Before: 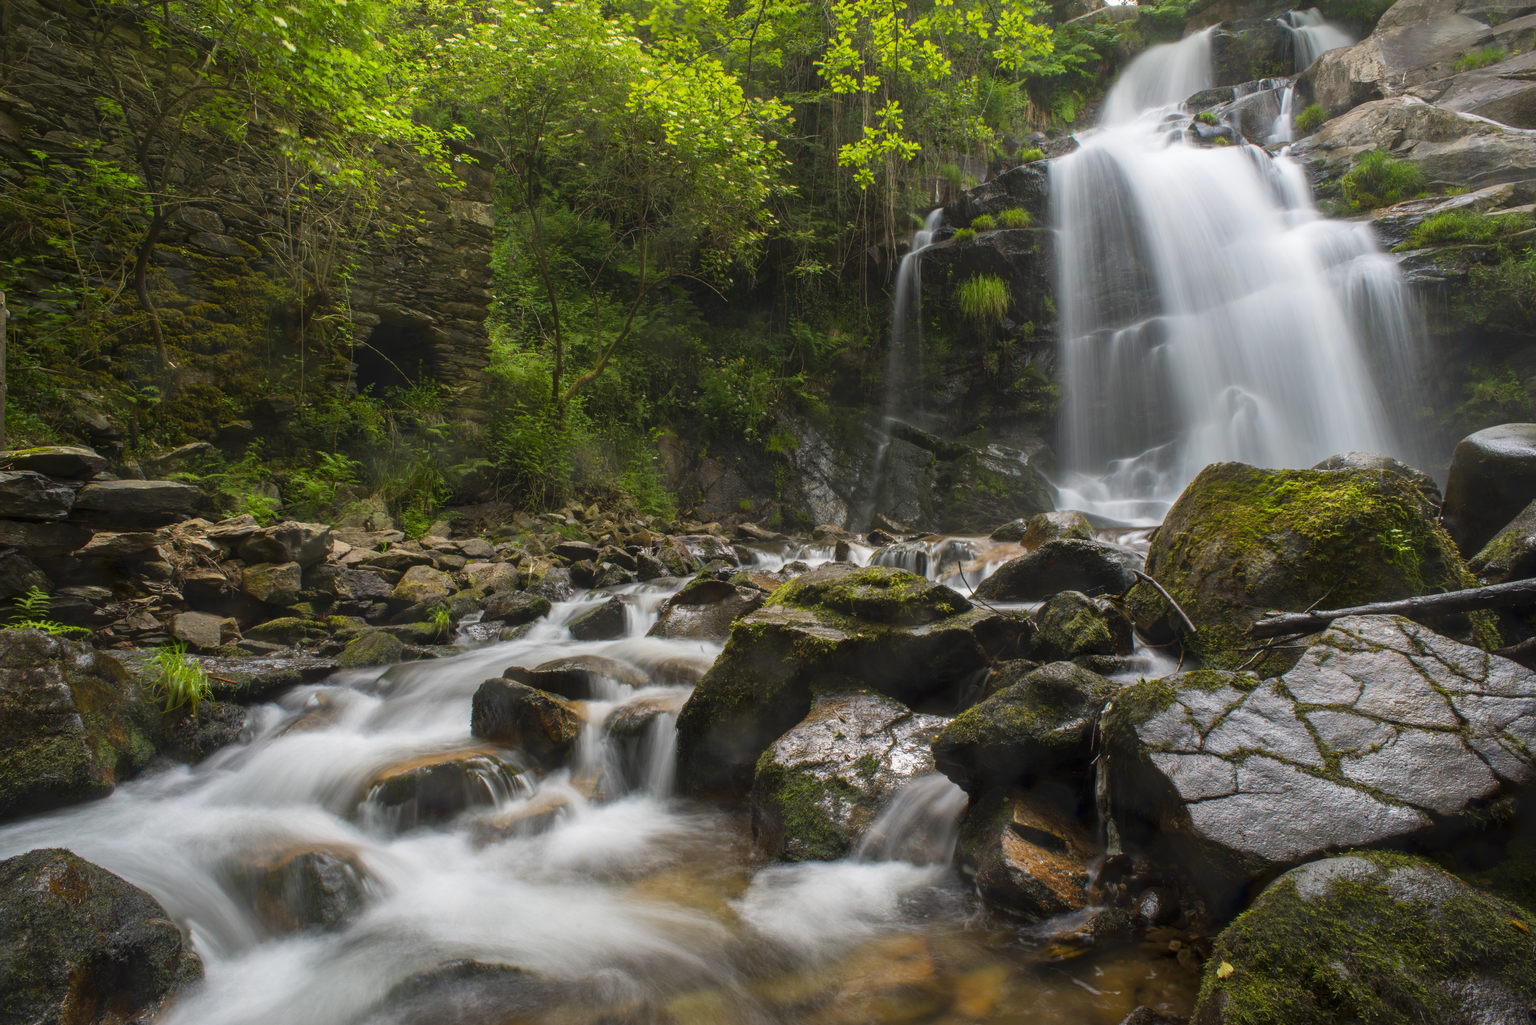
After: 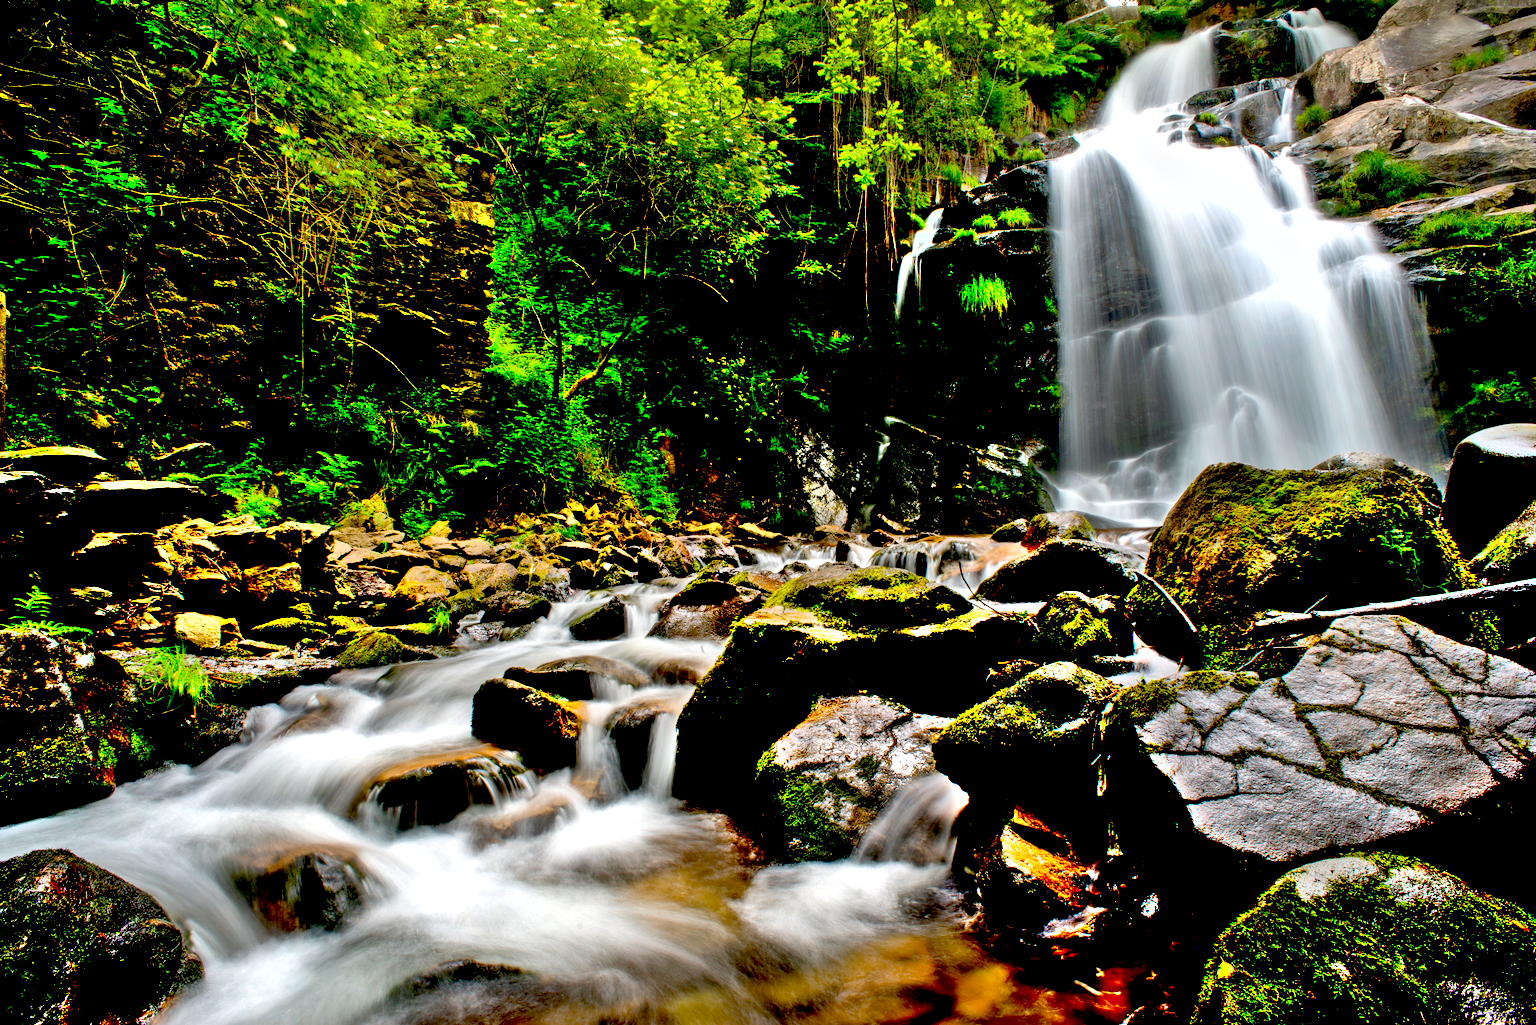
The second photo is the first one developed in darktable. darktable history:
shadows and highlights: low approximation 0.01, soften with gaussian
exposure: black level correction 0.055, exposure -0.037 EV, compensate exposure bias true, compensate highlight preservation false
